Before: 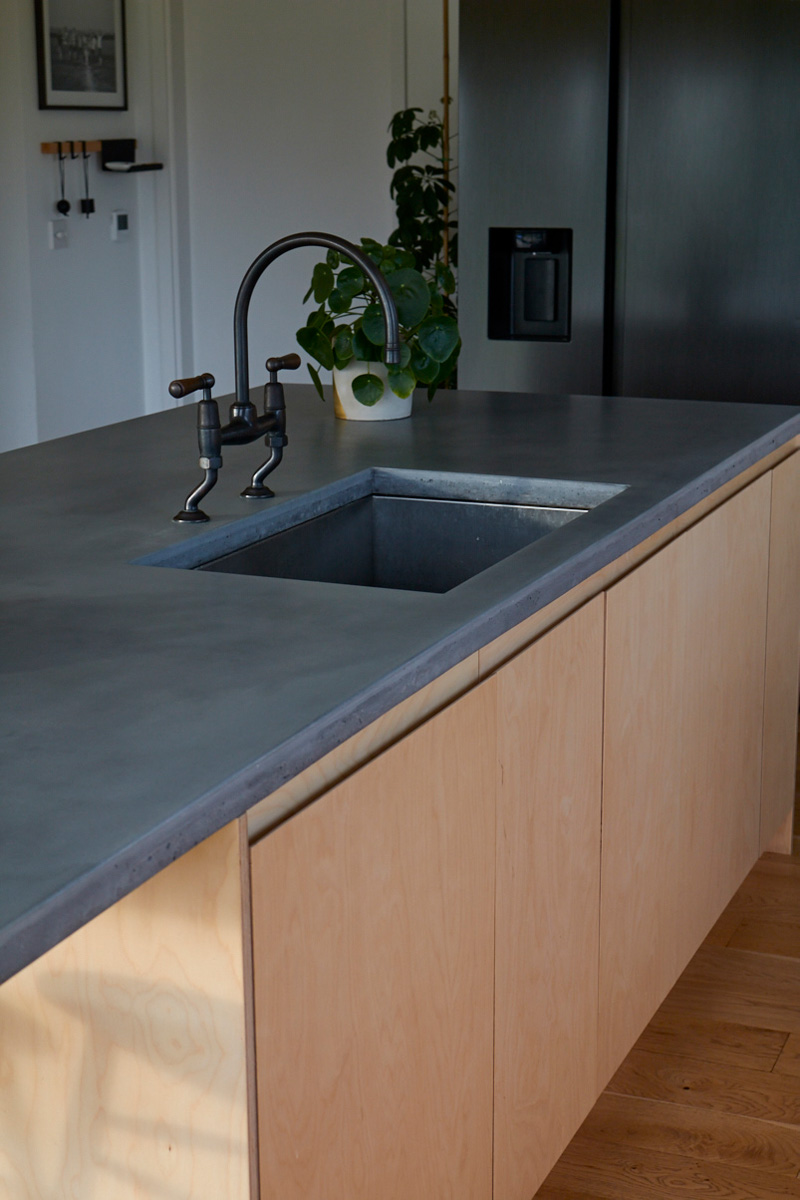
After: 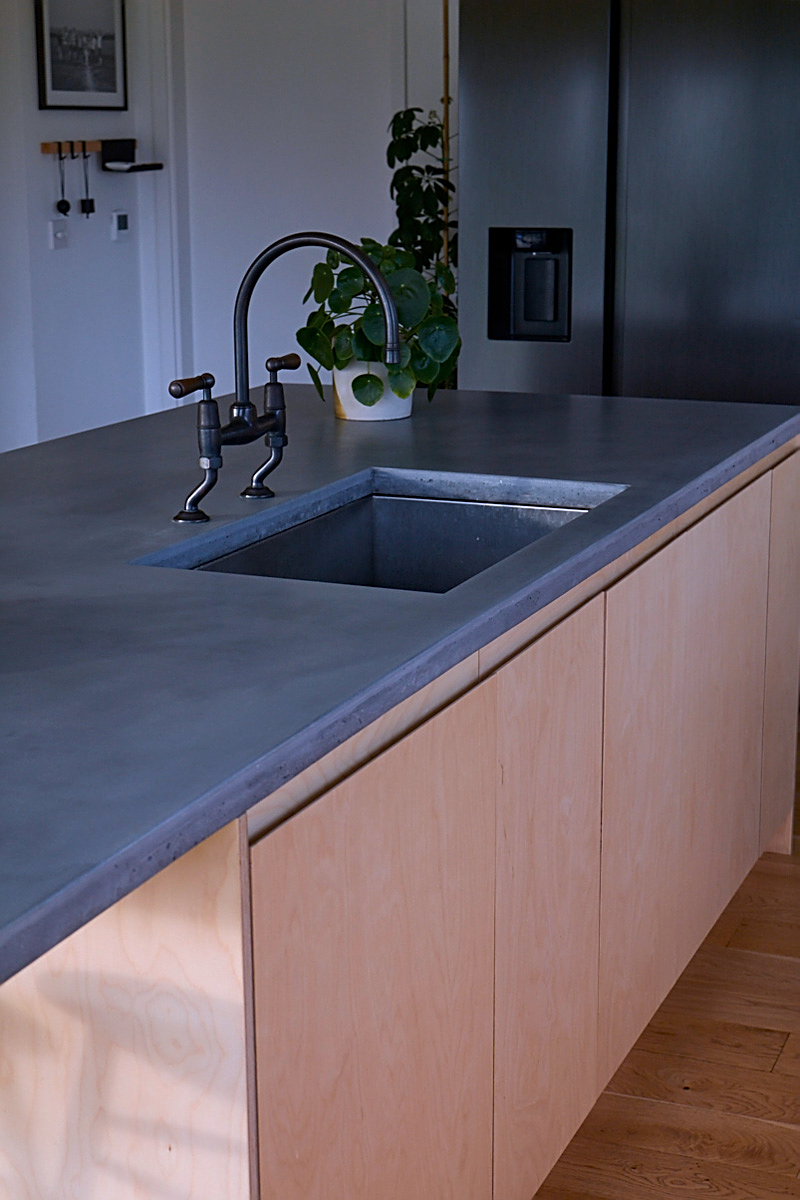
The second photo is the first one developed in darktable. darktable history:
sharpen: on, module defaults
color calibration: output R [1.063, -0.012, -0.003, 0], output B [-0.079, 0.047, 1, 0], illuminant custom, x 0.389, y 0.387, temperature 3838.64 K
